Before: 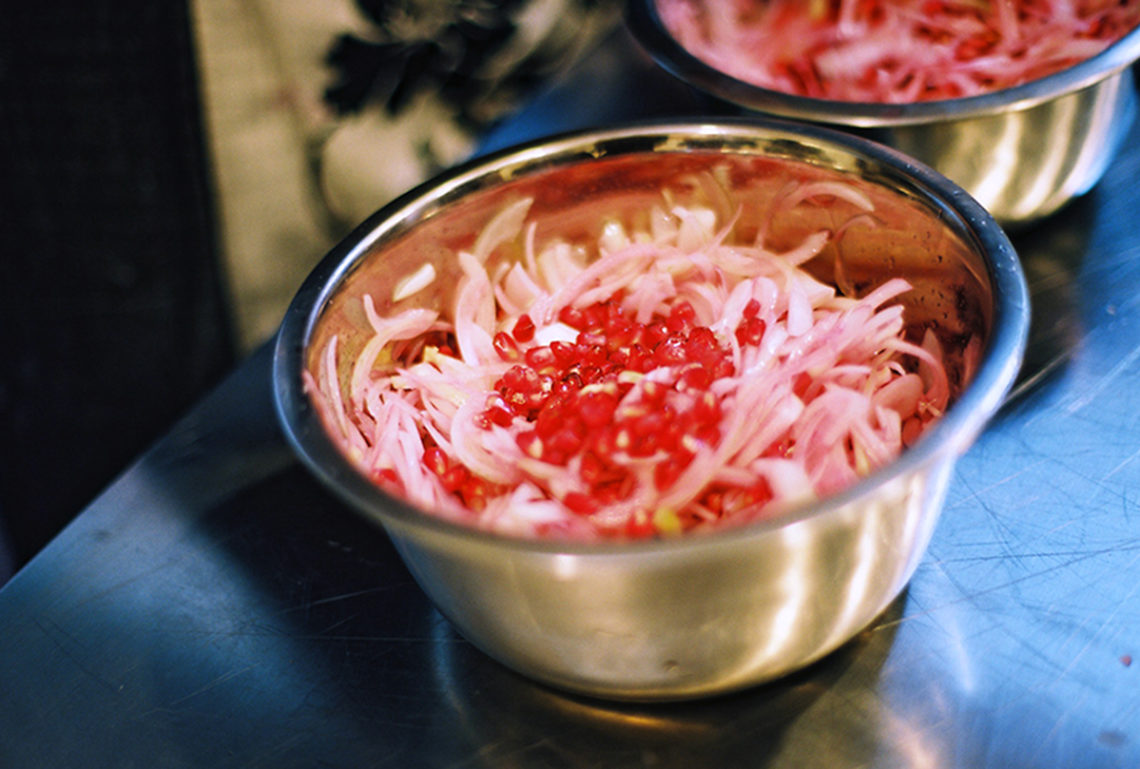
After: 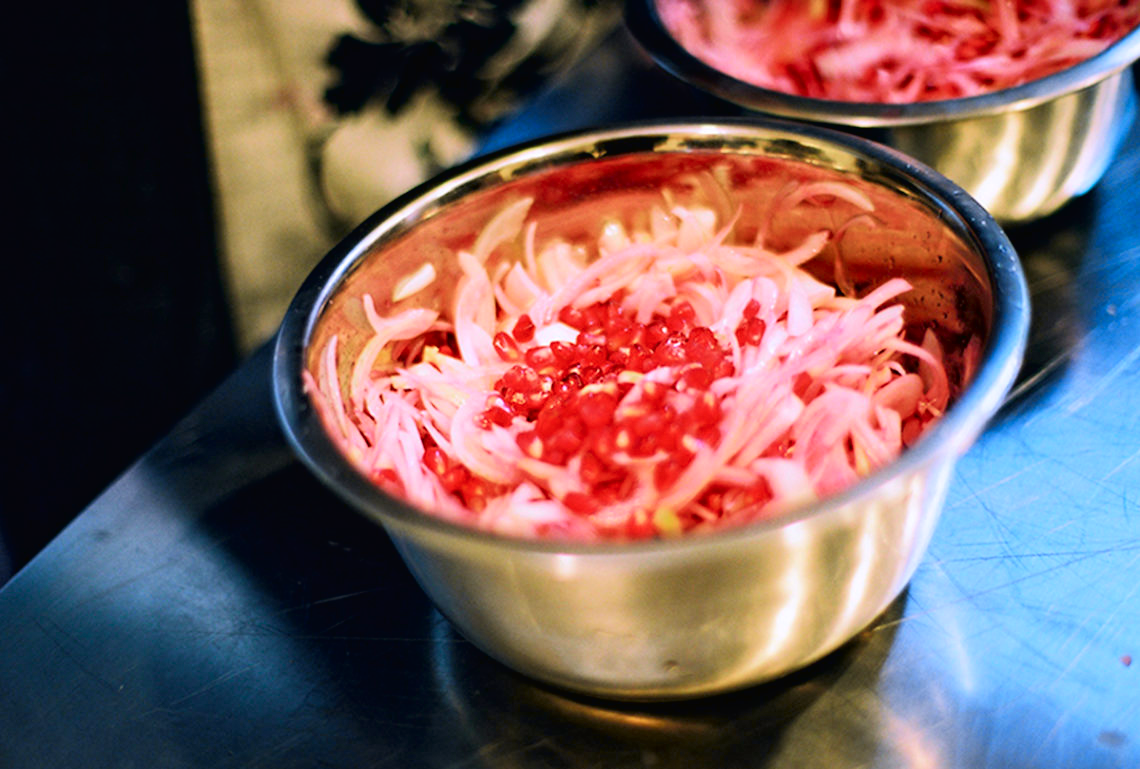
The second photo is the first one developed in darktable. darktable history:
tone curve: curves: ch0 [(0, 0.013) (0.054, 0.018) (0.205, 0.191) (0.289, 0.292) (0.39, 0.424) (0.493, 0.551) (0.666, 0.743) (0.795, 0.841) (1, 0.998)]; ch1 [(0, 0) (0.385, 0.343) (0.439, 0.415) (0.494, 0.495) (0.501, 0.501) (0.51, 0.509) (0.54, 0.552) (0.586, 0.614) (0.66, 0.706) (0.783, 0.804) (1, 1)]; ch2 [(0, 0) (0.32, 0.281) (0.403, 0.399) (0.441, 0.428) (0.47, 0.469) (0.498, 0.496) (0.524, 0.538) (0.566, 0.579) (0.633, 0.665) (0.7, 0.711) (1, 1)], color space Lab, independent channels, preserve colors none
